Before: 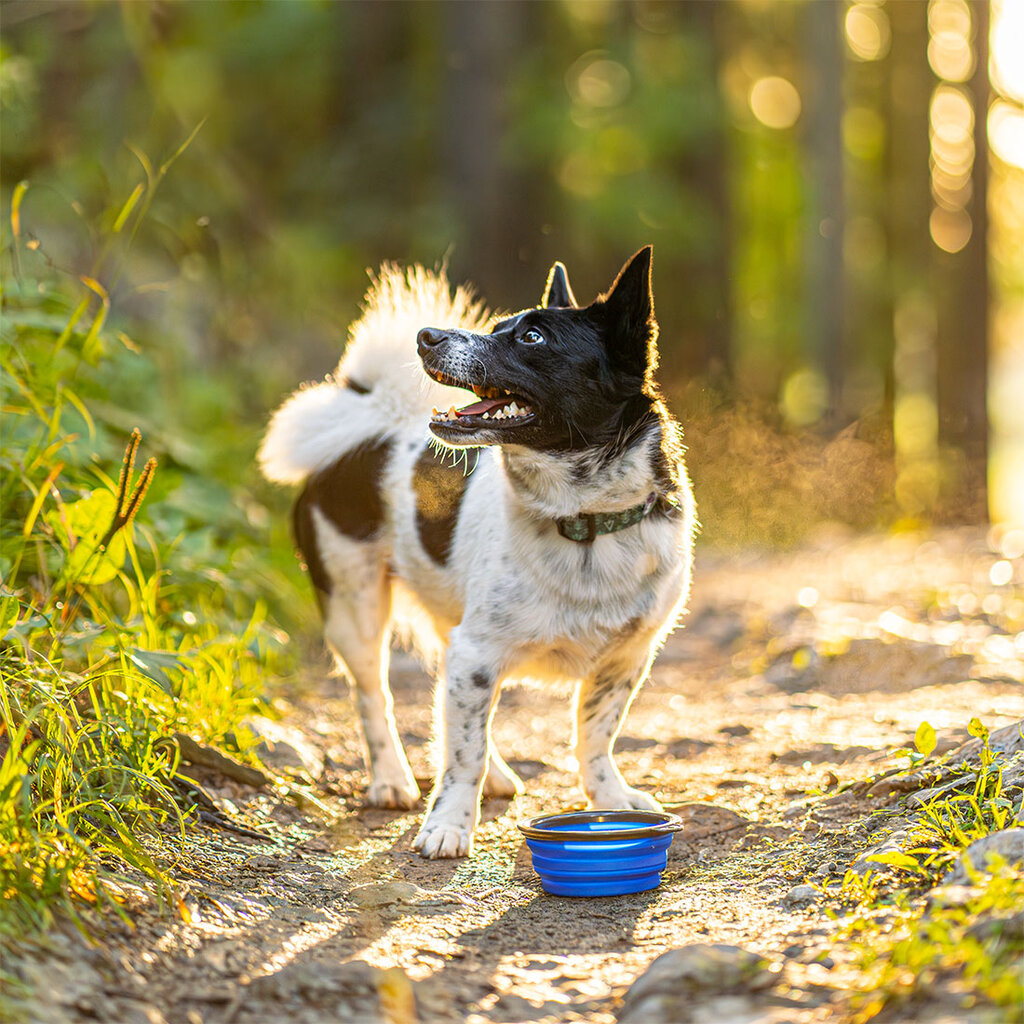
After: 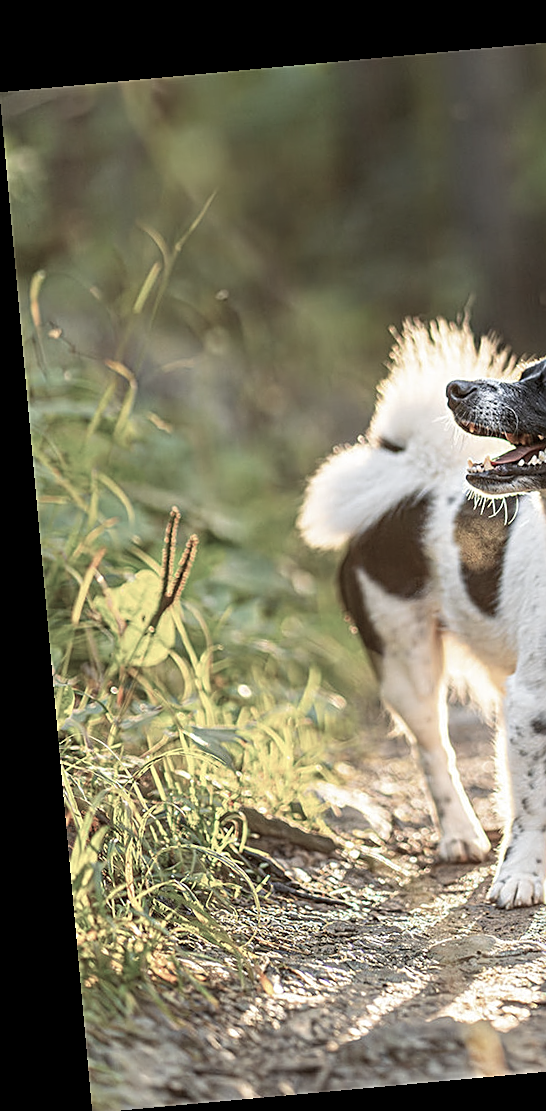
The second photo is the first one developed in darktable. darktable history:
crop and rotate: left 0%, top 0%, right 50.845%
sharpen: on, module defaults
rotate and perspective: rotation -5.2°, automatic cropping off
color balance rgb: linear chroma grading › global chroma -16.06%, perceptual saturation grading › global saturation -32.85%, global vibrance -23.56%
